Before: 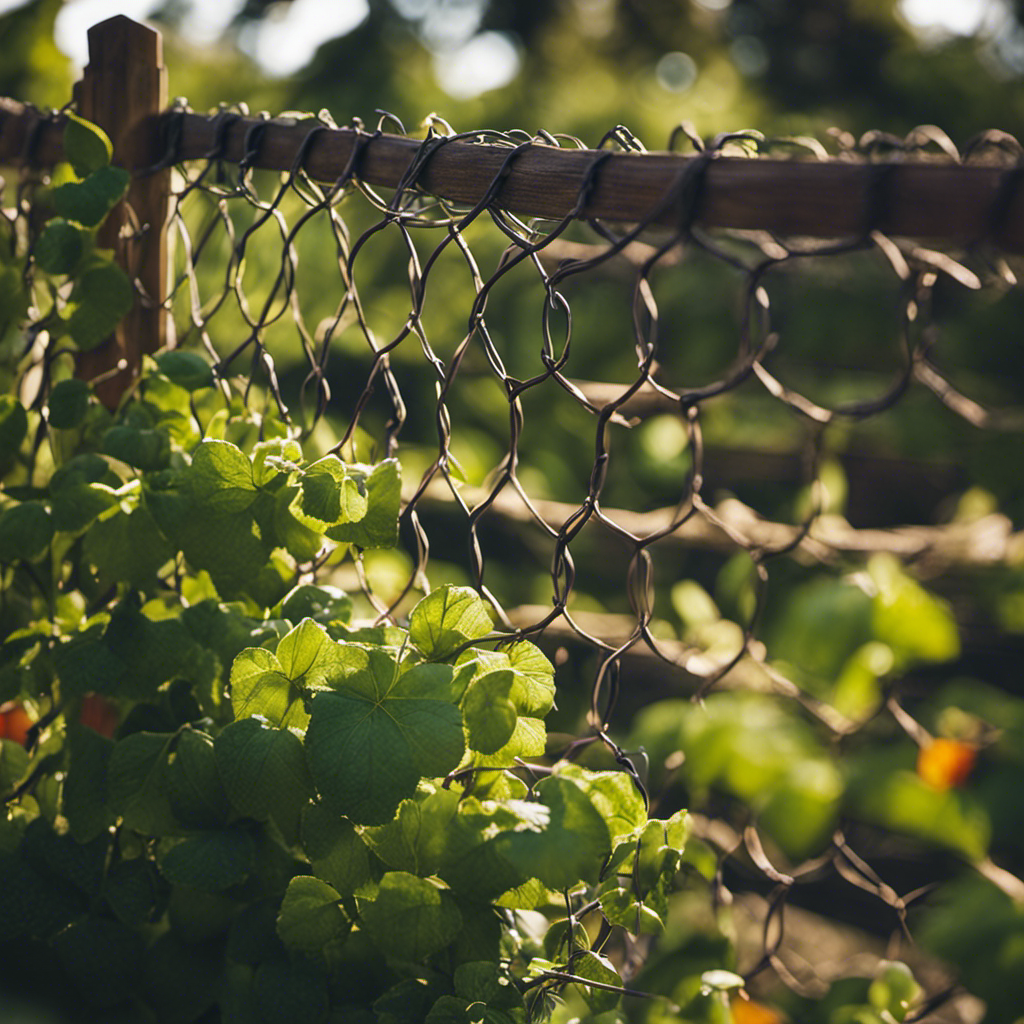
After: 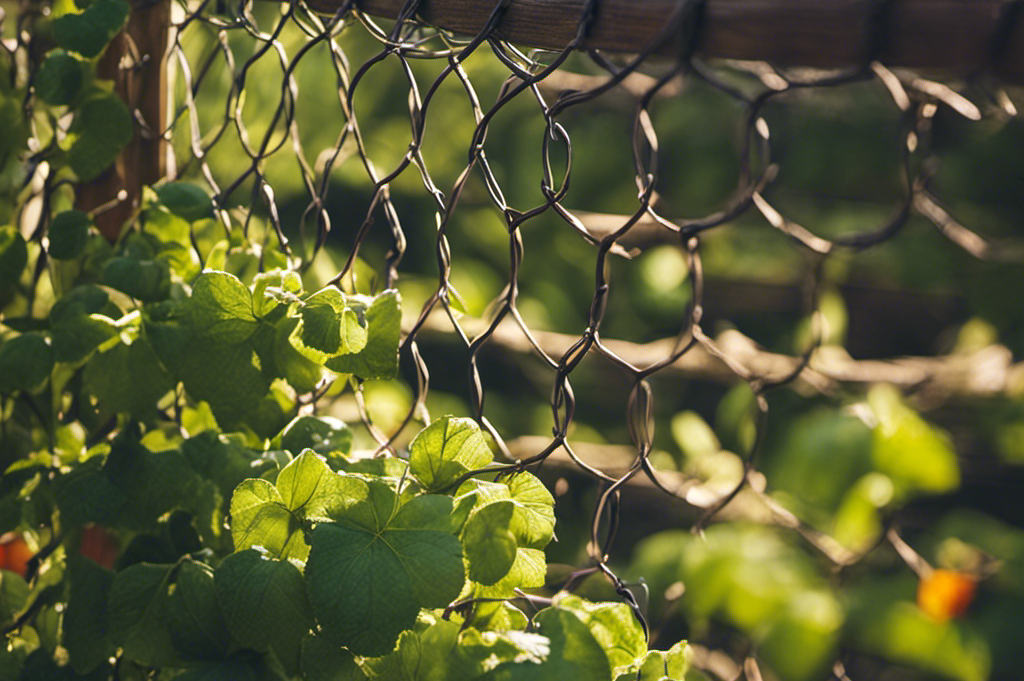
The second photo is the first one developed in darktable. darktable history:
crop: top 16.552%, bottom 16.758%
exposure: exposure 0.129 EV, compensate highlight preservation false
